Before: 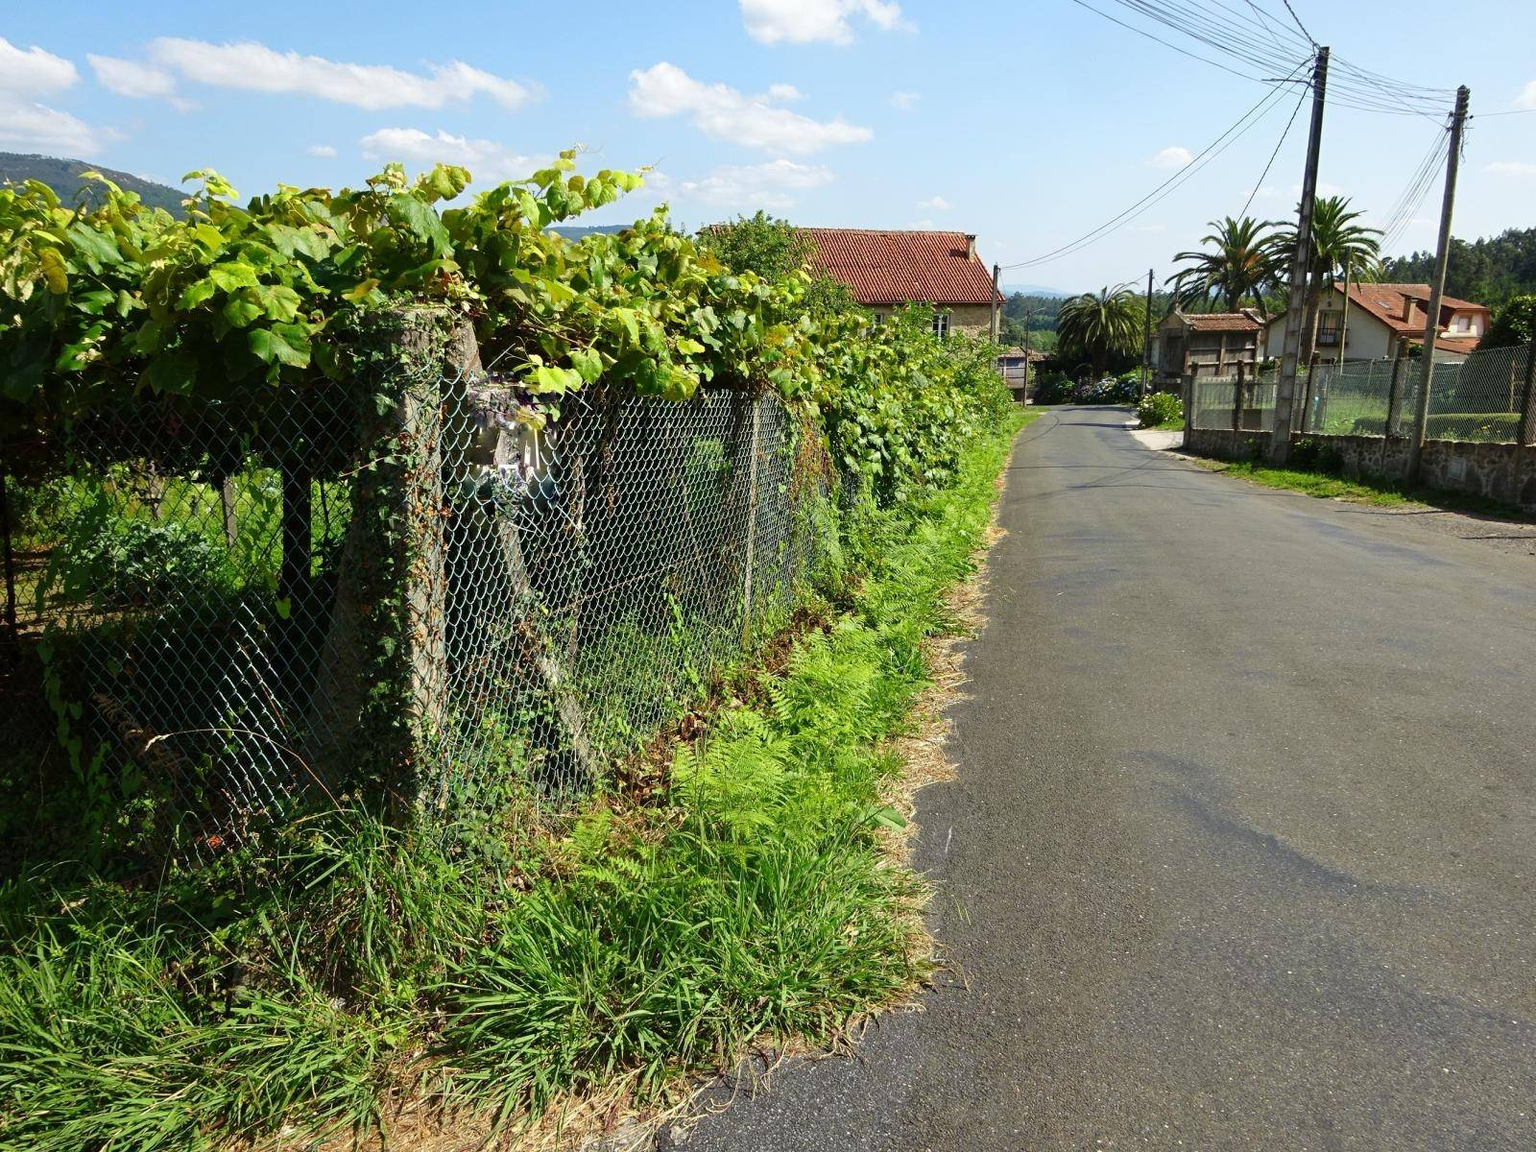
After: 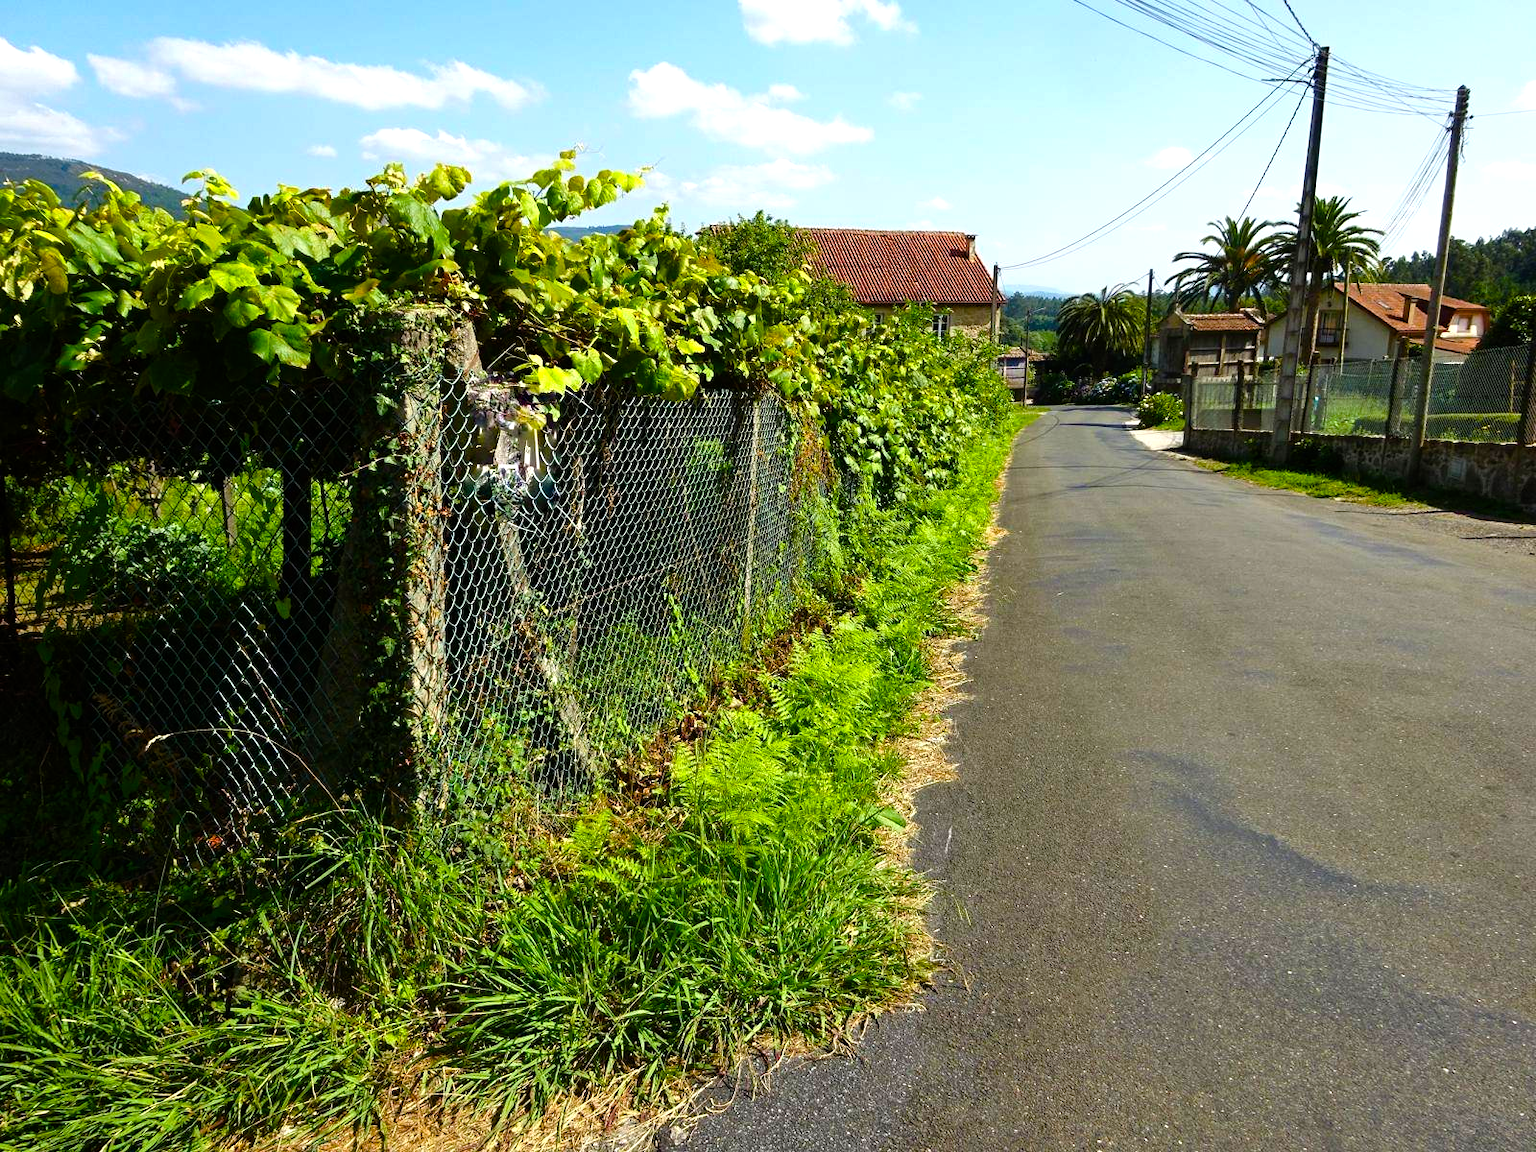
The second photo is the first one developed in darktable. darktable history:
color balance rgb: linear chroma grading › global chroma 15.448%, perceptual saturation grading › global saturation 20%, perceptual saturation grading › highlights -25.378%, perceptual saturation grading › shadows 25.56%, global vibrance 25.075%, contrast 20.46%
exposure: exposure -0.072 EV, compensate exposure bias true, compensate highlight preservation false
